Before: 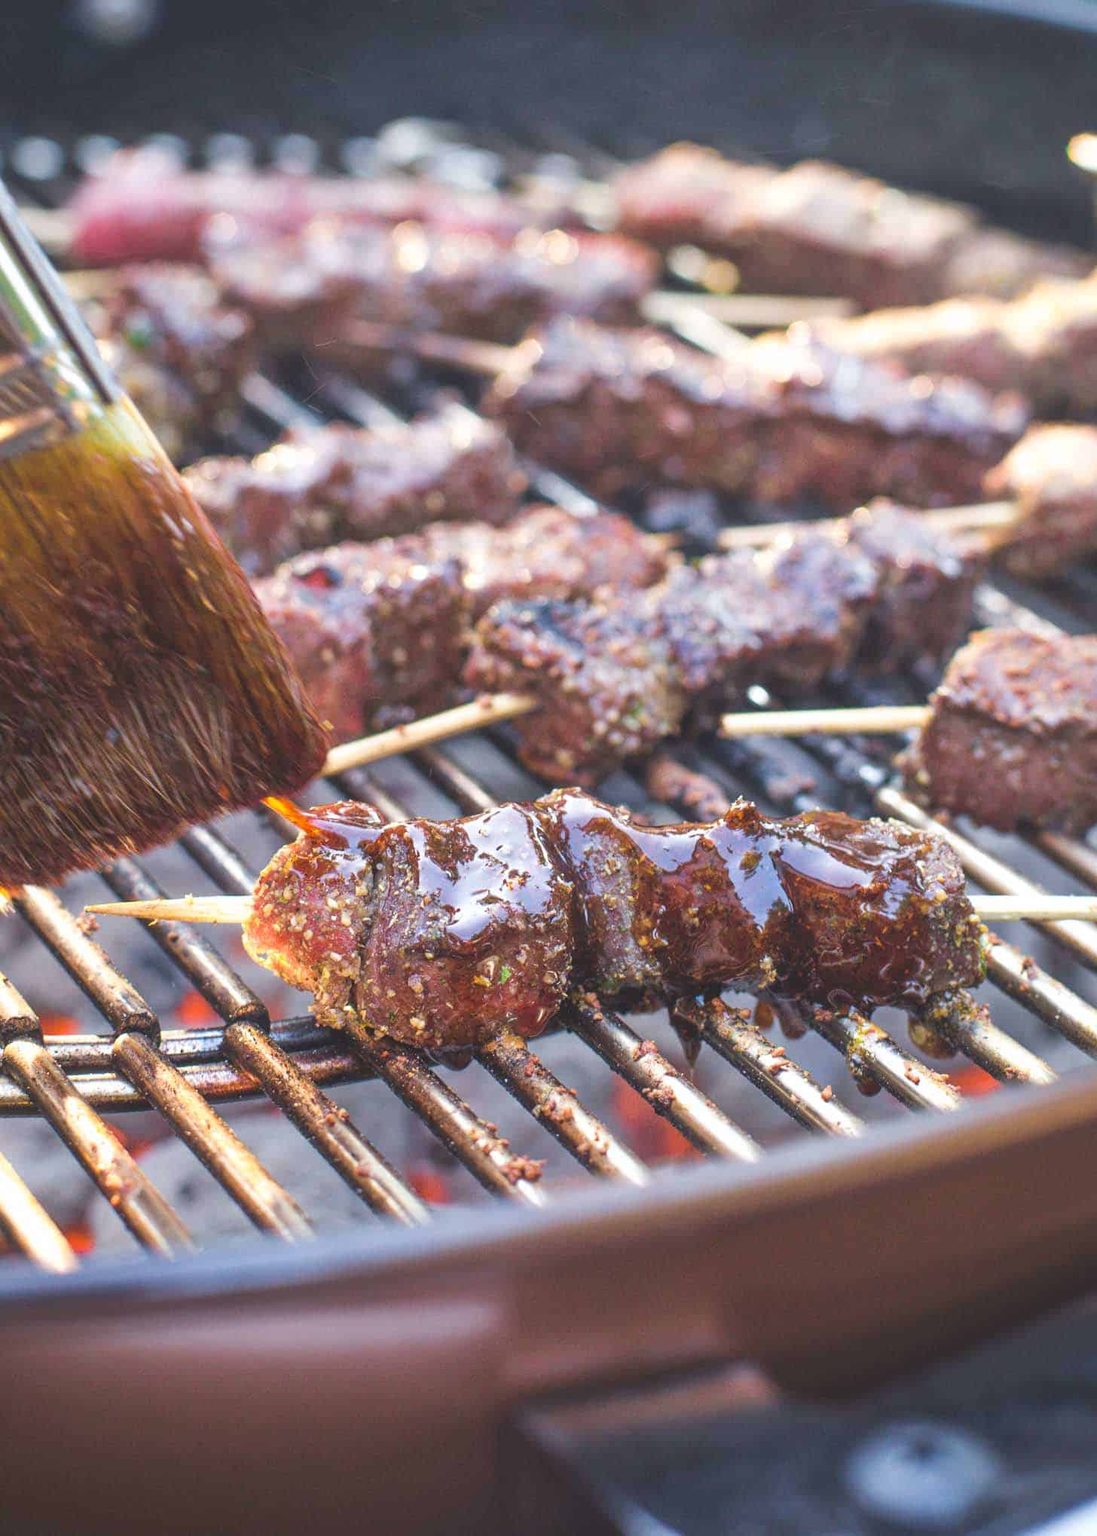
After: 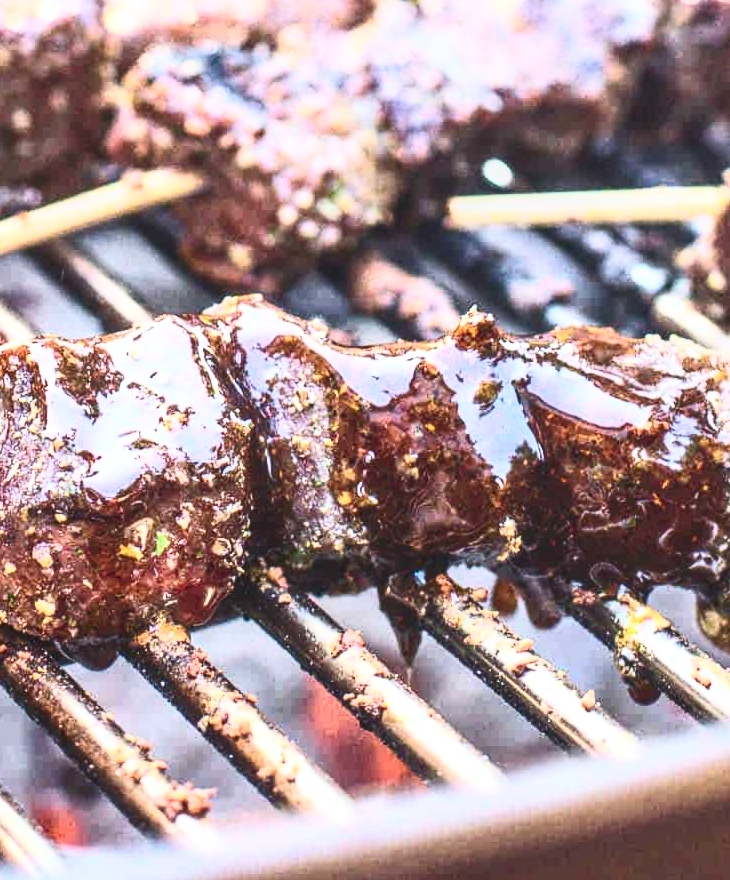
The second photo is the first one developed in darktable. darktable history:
local contrast: on, module defaults
contrast brightness saturation: contrast 0.622, brightness 0.343, saturation 0.137
crop: left 34.959%, top 36.835%, right 14.858%, bottom 19.959%
